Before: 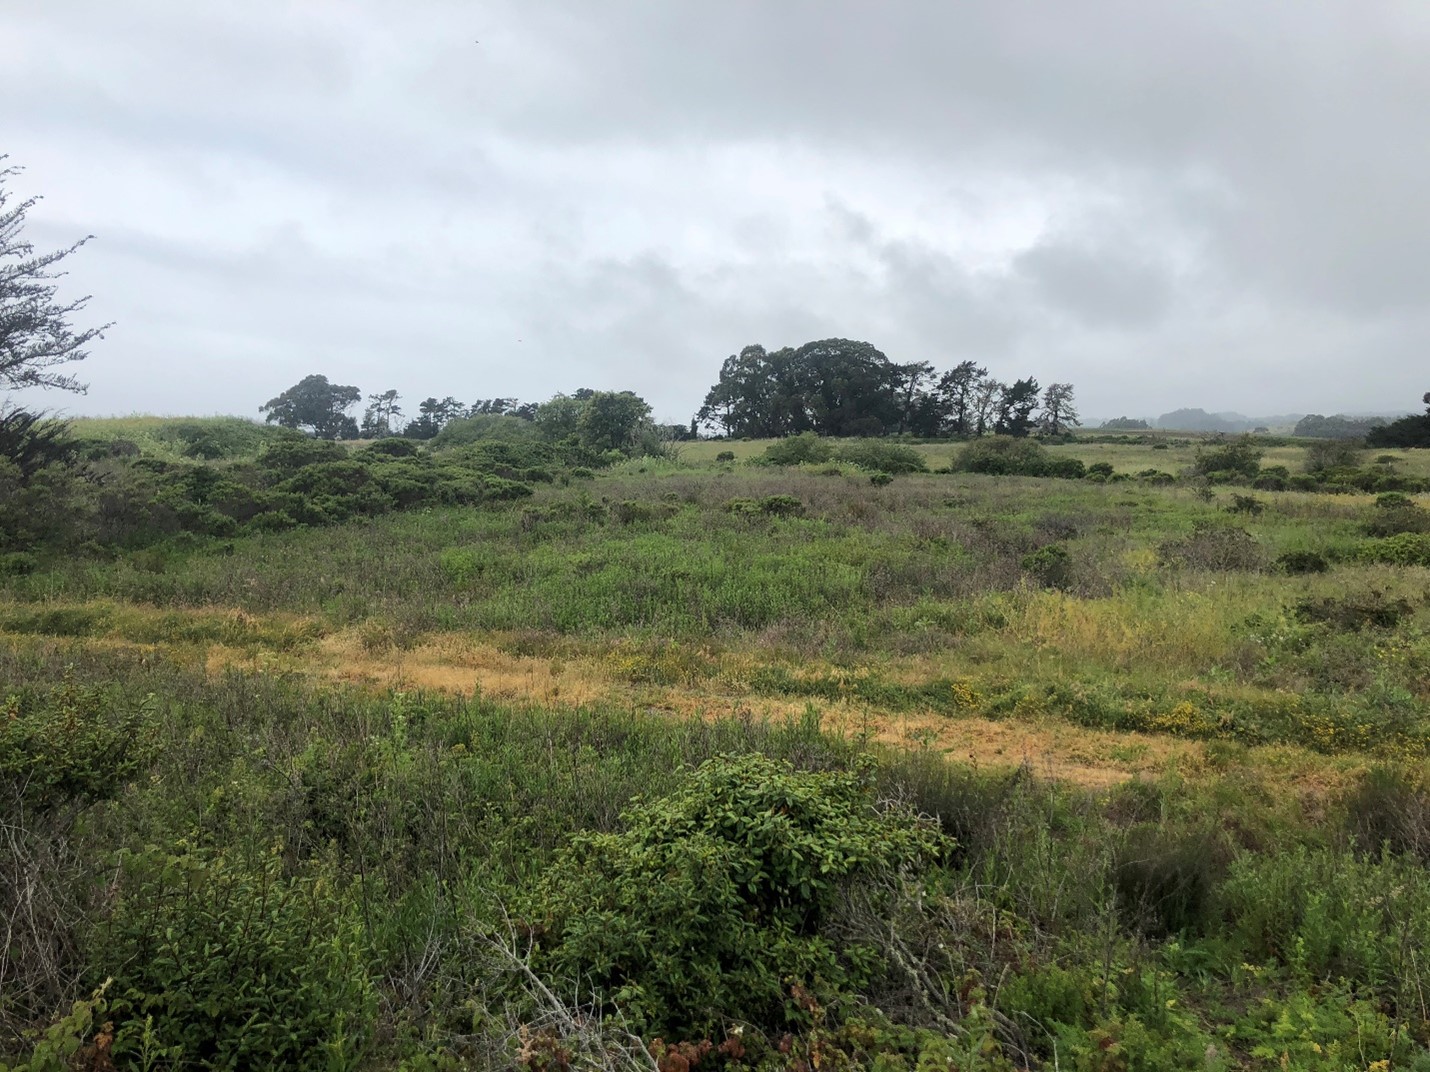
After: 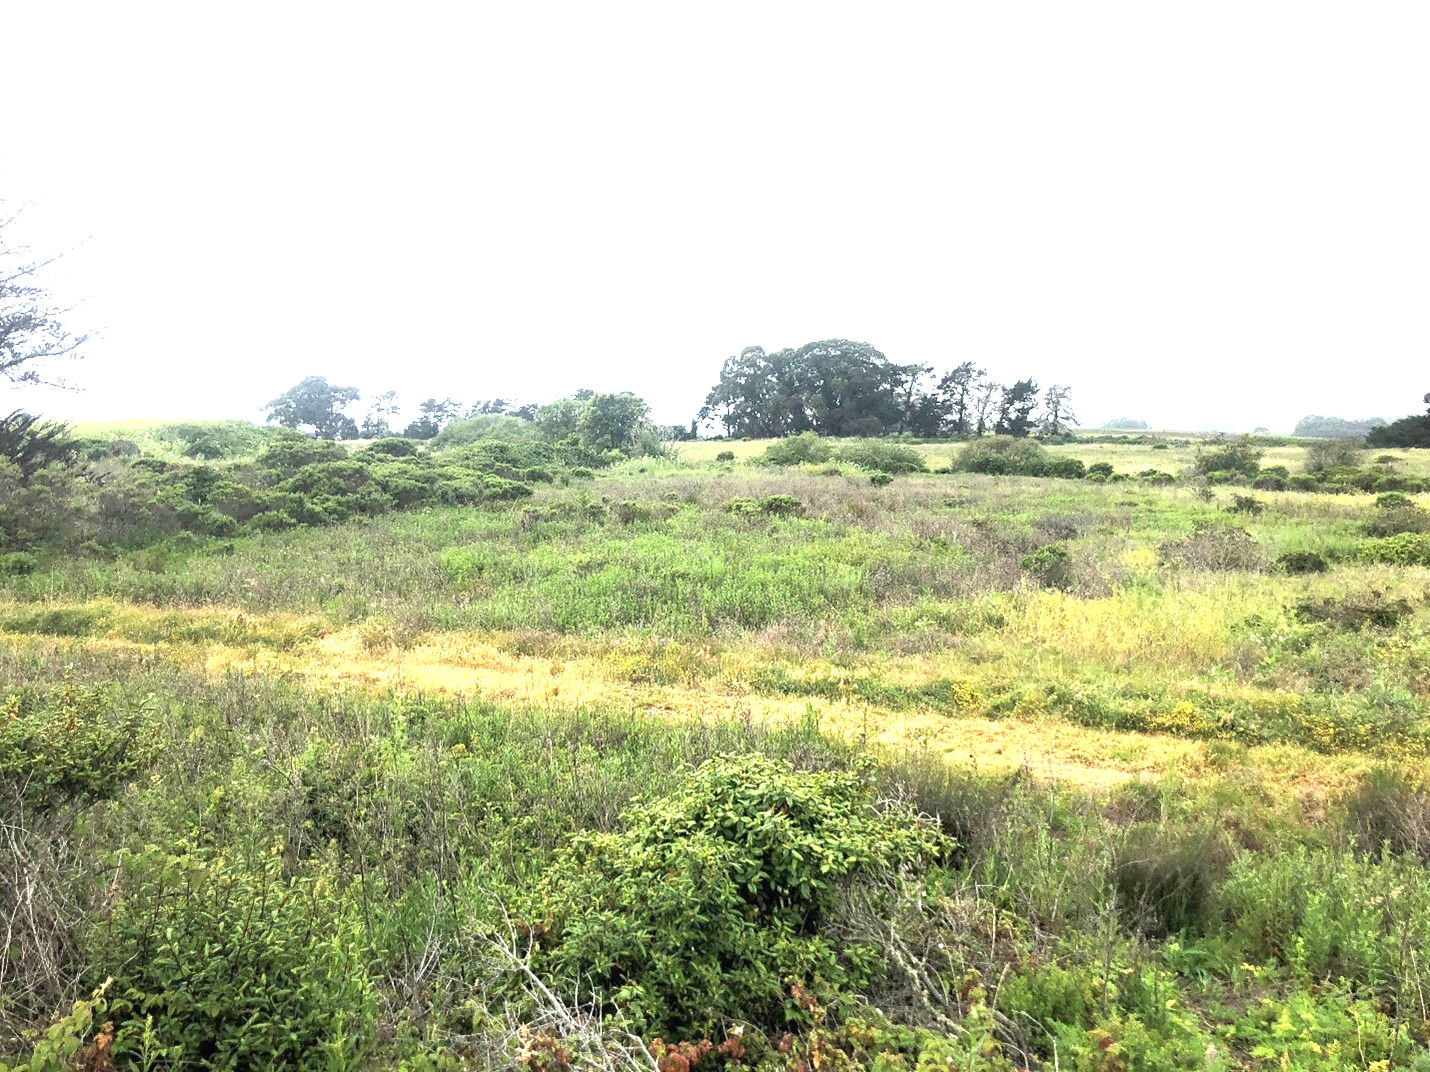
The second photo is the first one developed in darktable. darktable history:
exposure: black level correction 0, exposure 1.993 EV, compensate exposure bias true, compensate highlight preservation false
